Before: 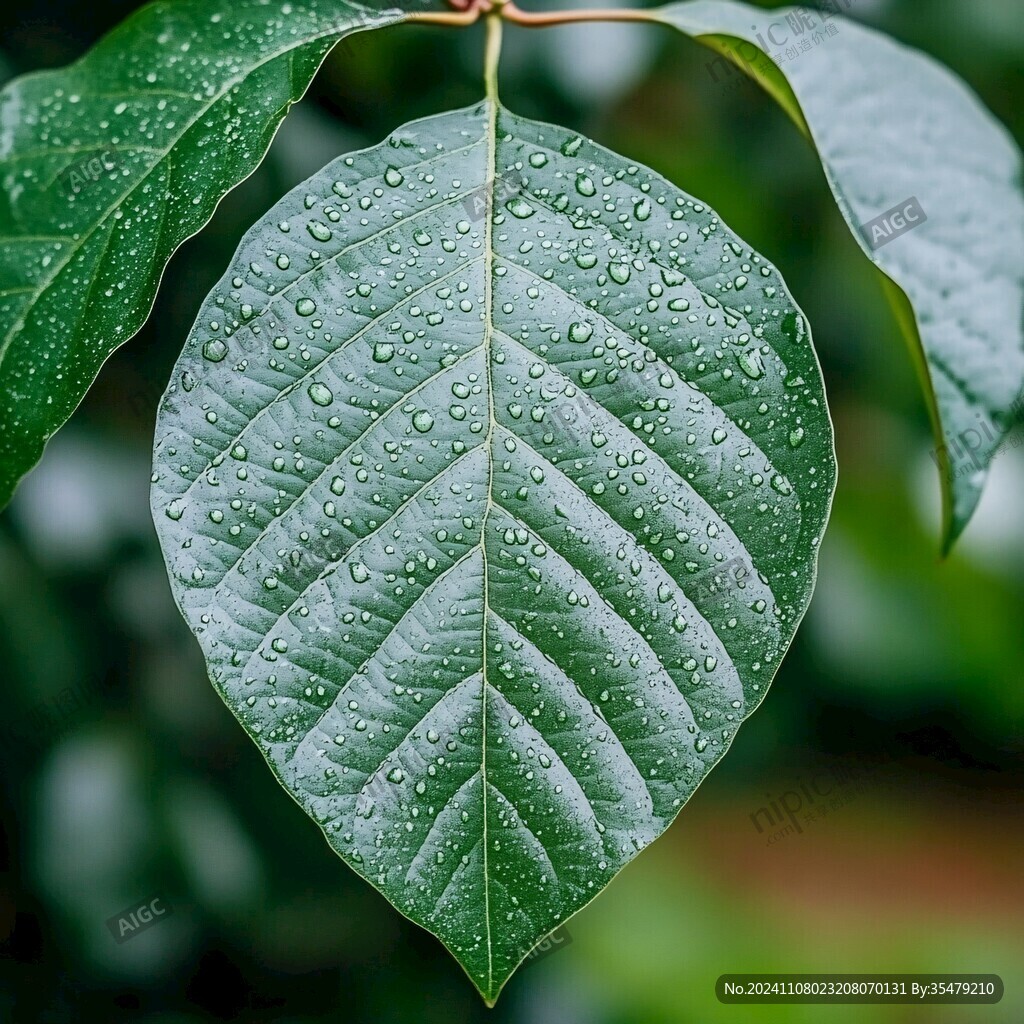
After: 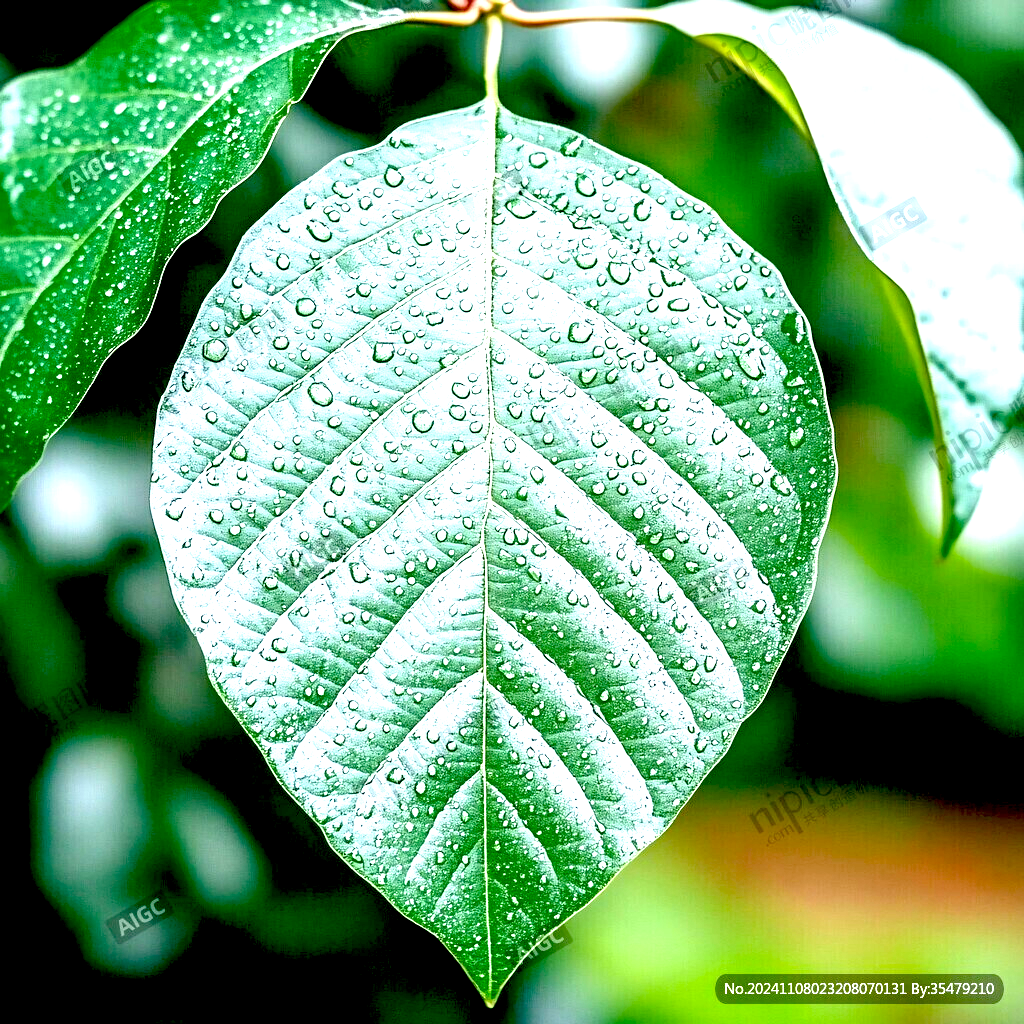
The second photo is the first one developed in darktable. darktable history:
exposure: black level correction 0.015, exposure 1.766 EV, compensate exposure bias true, compensate highlight preservation false
